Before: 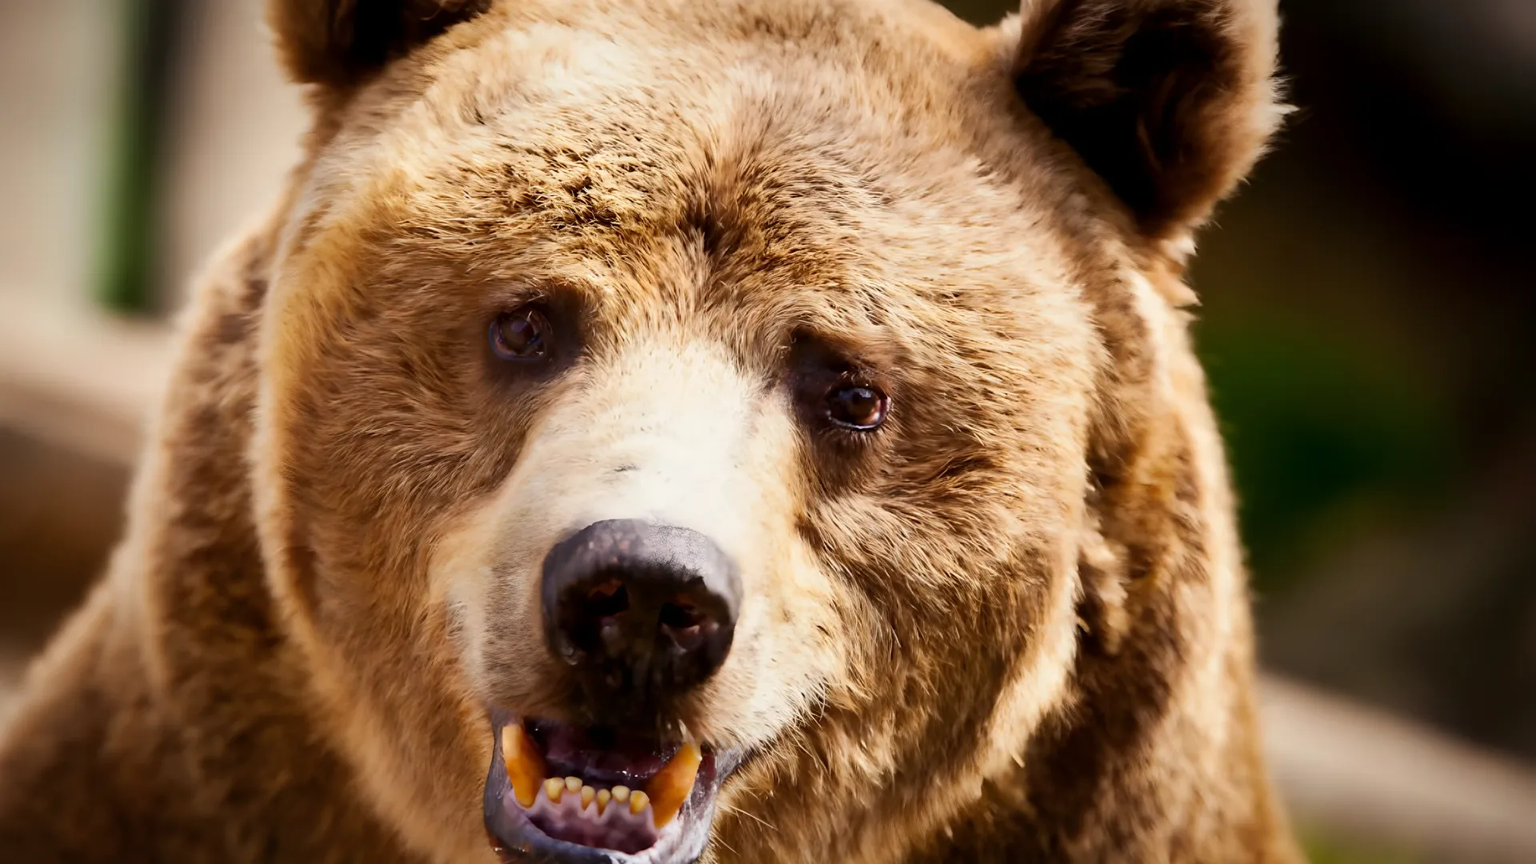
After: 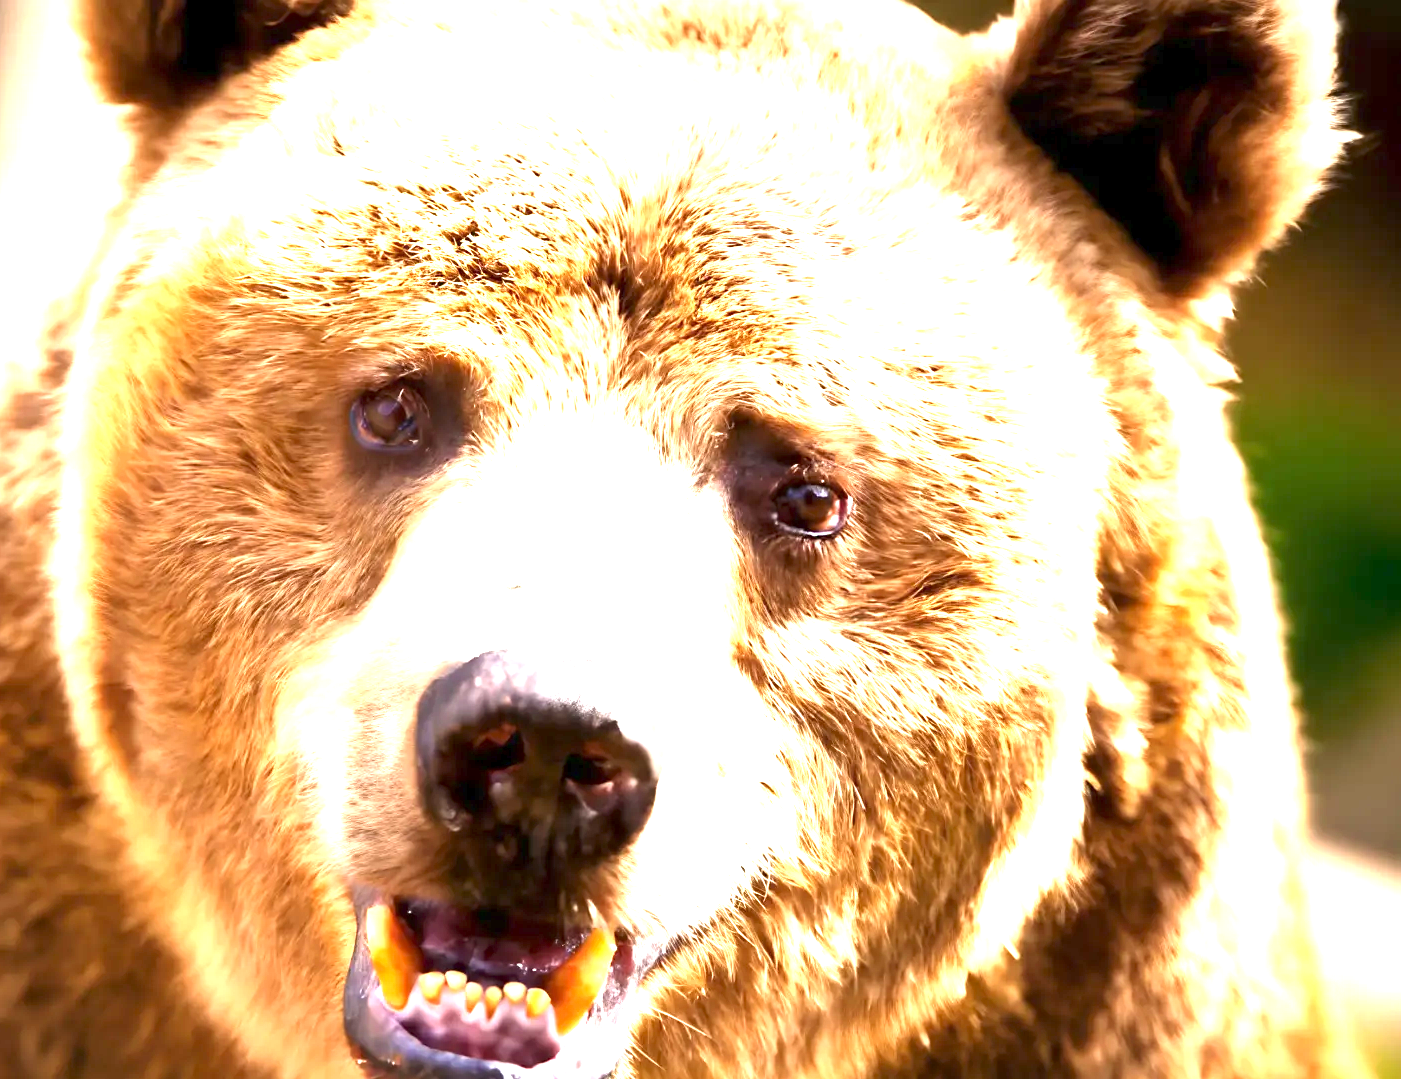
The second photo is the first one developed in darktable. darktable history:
exposure: exposure 2.194 EV, compensate exposure bias true, compensate highlight preservation false
crop: left 13.606%, right 13.403%
